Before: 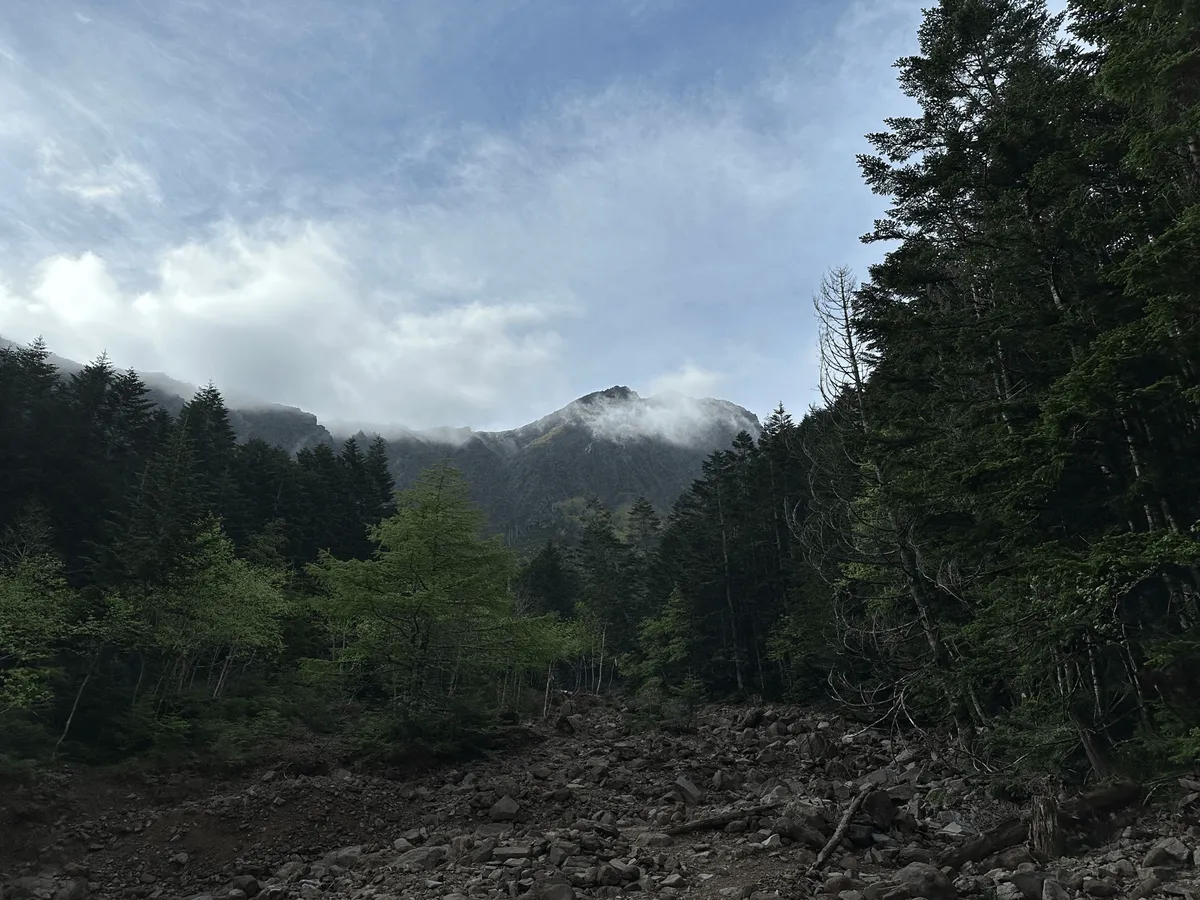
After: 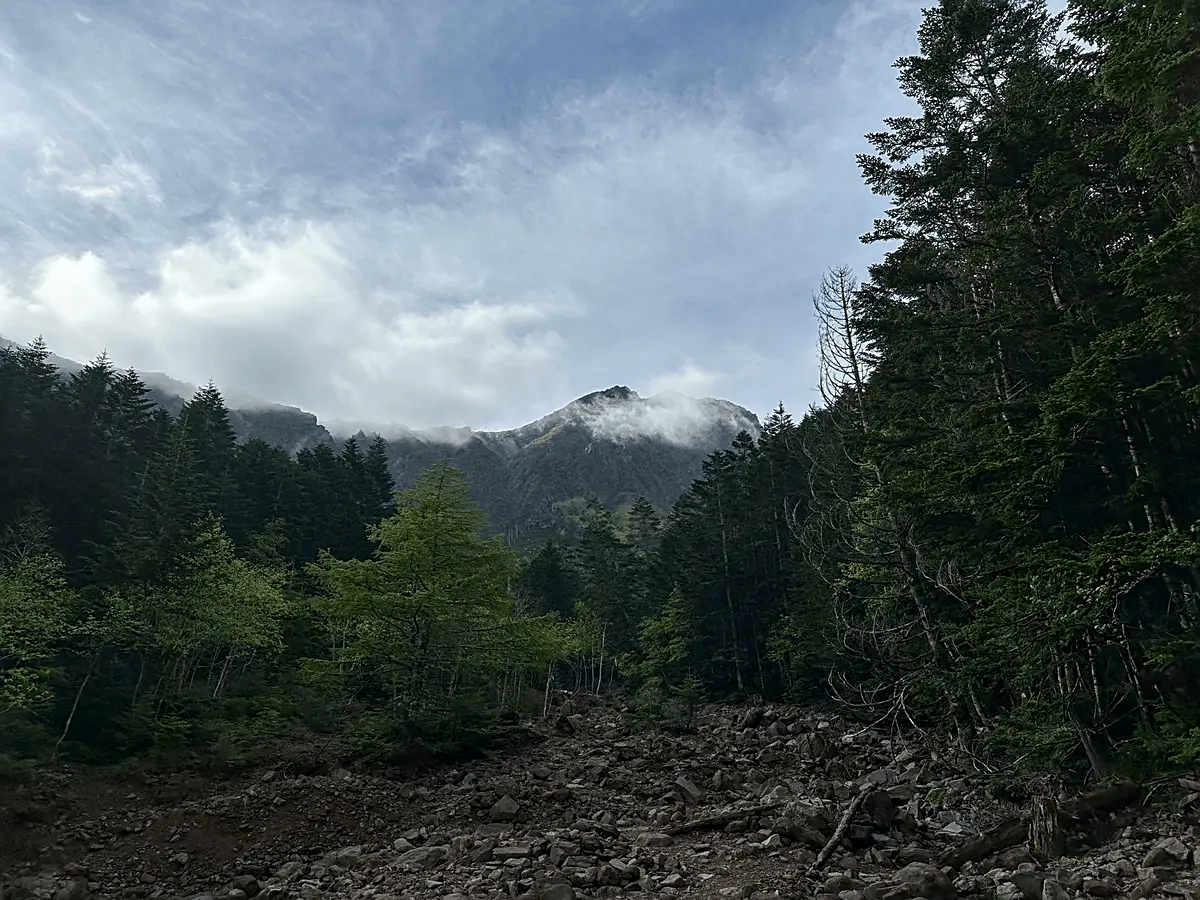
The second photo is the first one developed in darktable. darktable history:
sharpen: on, module defaults
local contrast: on, module defaults
color balance rgb: power › hue 60.61°, linear chroma grading › shadows -1.735%, linear chroma grading › highlights -14.77%, linear chroma grading › global chroma -9.768%, linear chroma grading › mid-tones -9.82%, perceptual saturation grading › global saturation 45.123%, perceptual saturation grading › highlights -24.836%, perceptual saturation grading › shadows 49.486%, global vibrance 20%
contrast brightness saturation: contrast 0.108, saturation -0.153
